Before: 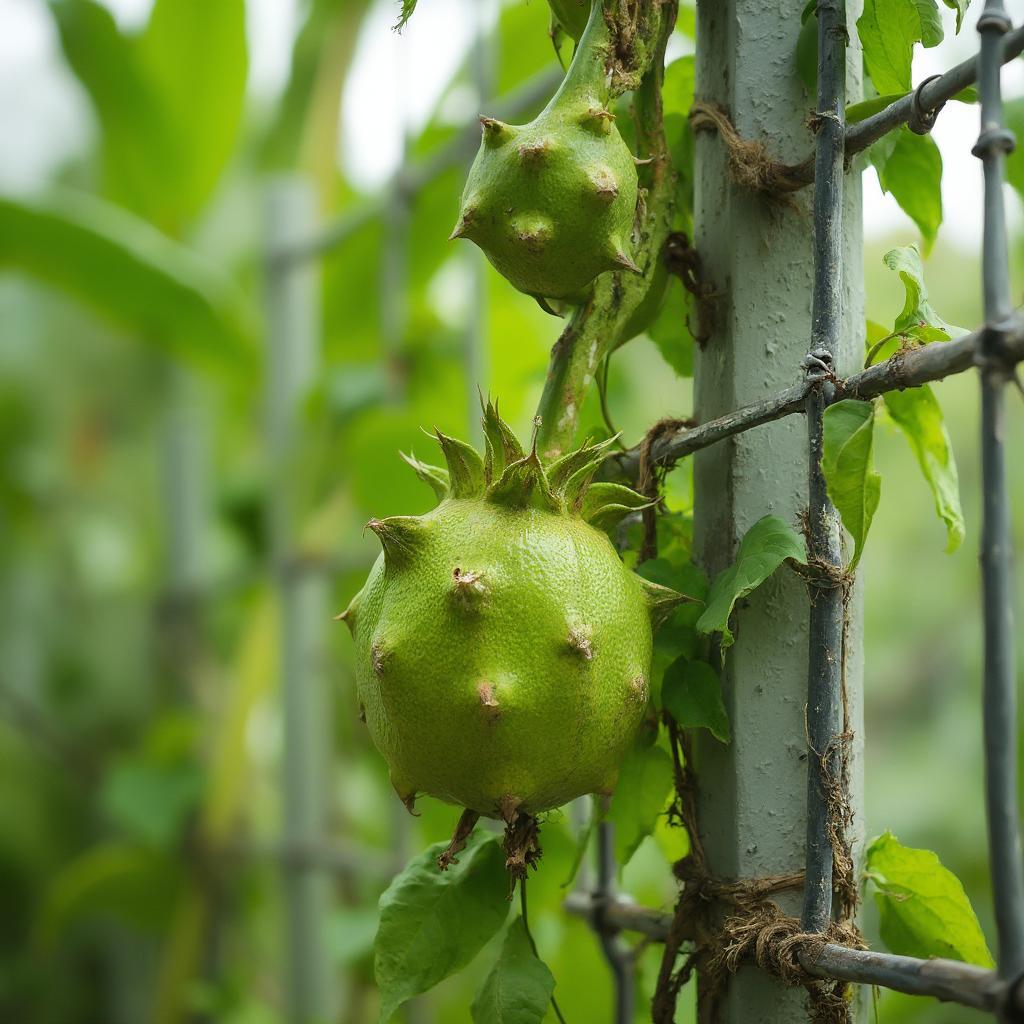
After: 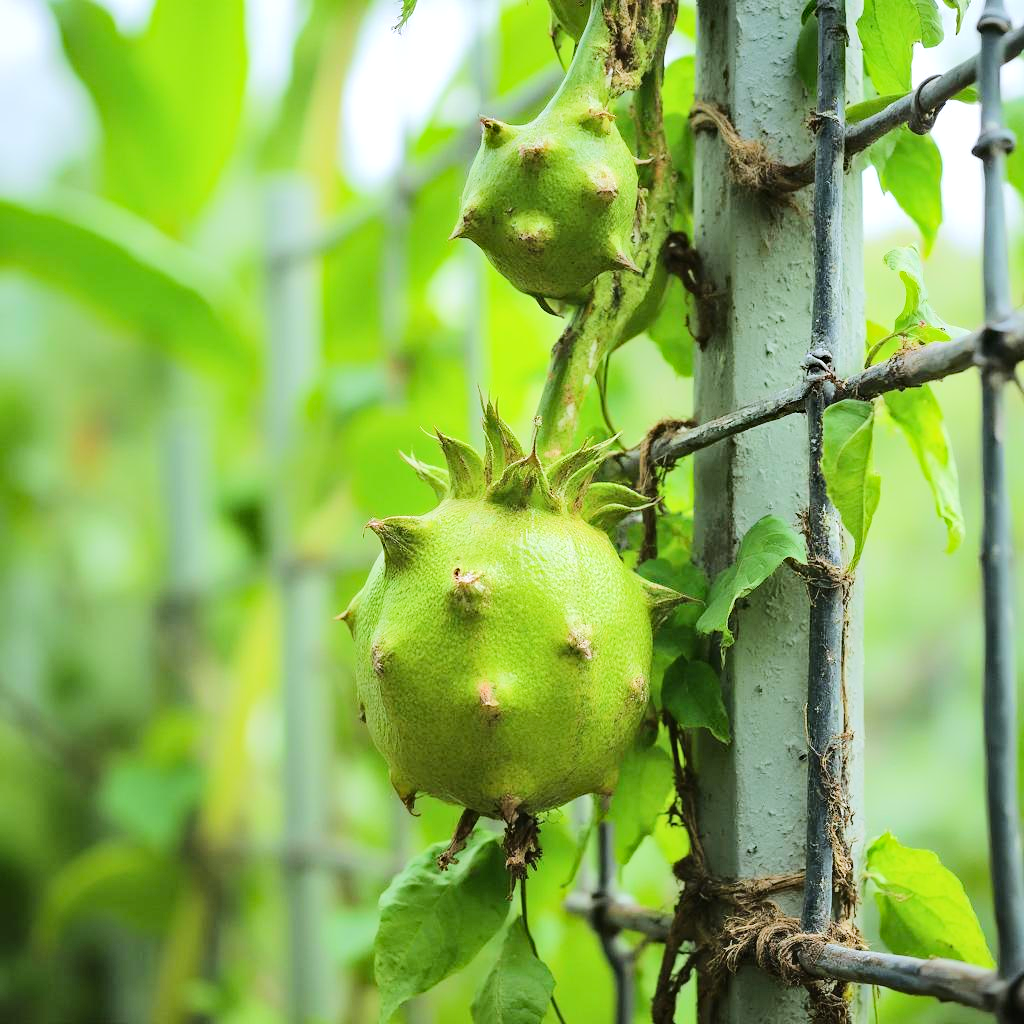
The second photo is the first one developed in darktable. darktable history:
tone equalizer: -7 EV 0.147 EV, -6 EV 0.628 EV, -5 EV 1.19 EV, -4 EV 1.36 EV, -3 EV 1.12 EV, -2 EV 0.6 EV, -1 EV 0.16 EV, edges refinement/feathering 500, mask exposure compensation -1.57 EV, preserve details no
haze removal: adaptive false
color calibration: illuminant as shot in camera, x 0.358, y 0.373, temperature 4628.91 K
